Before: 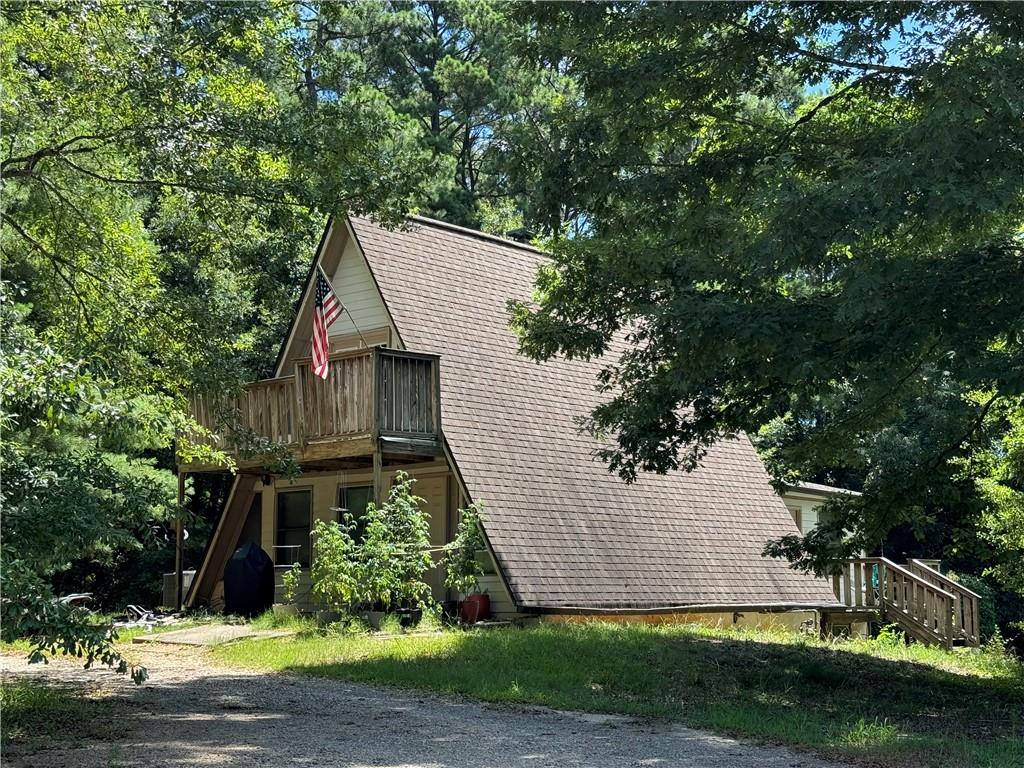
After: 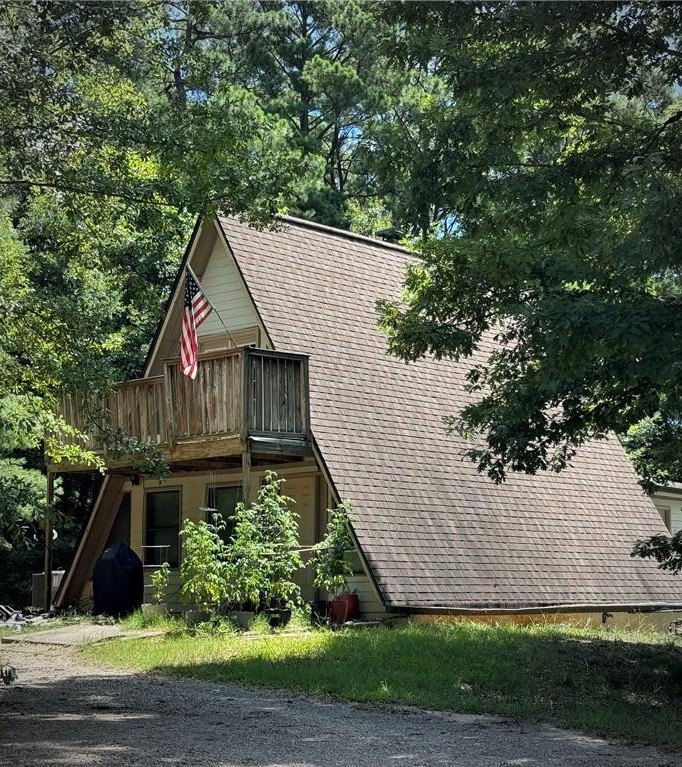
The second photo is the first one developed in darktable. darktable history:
vignetting: fall-off start 73.63%
crop and rotate: left 12.794%, right 20.547%
